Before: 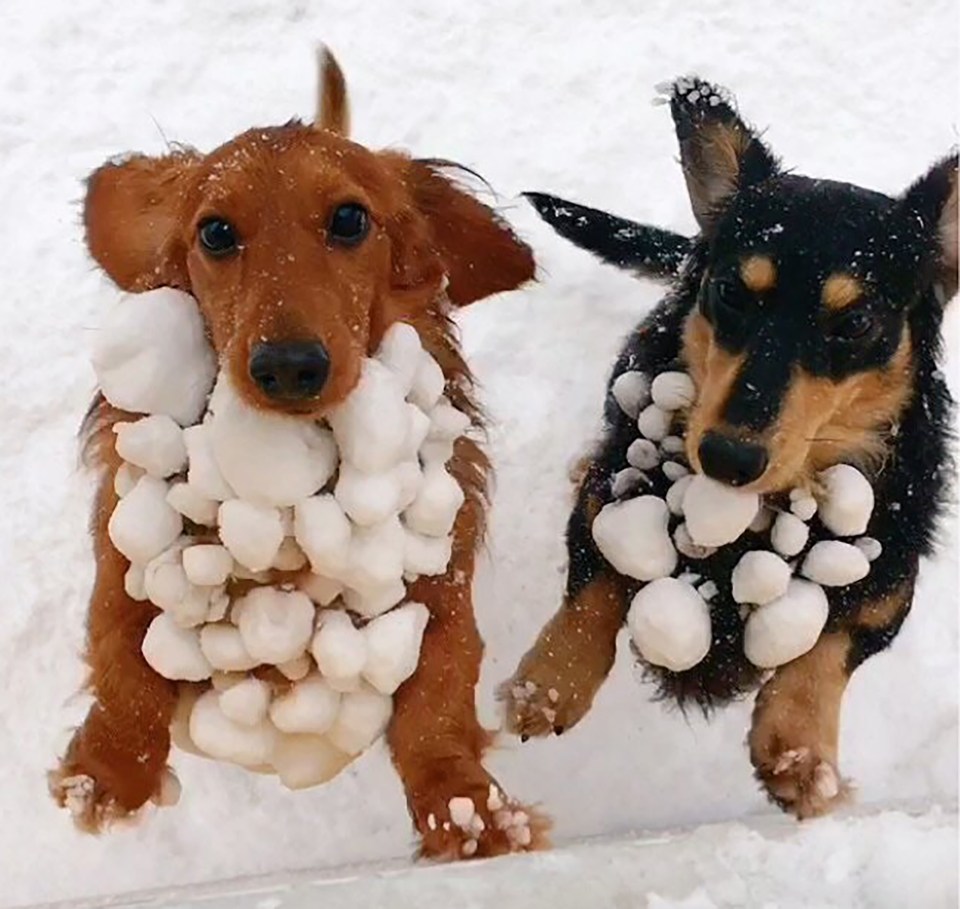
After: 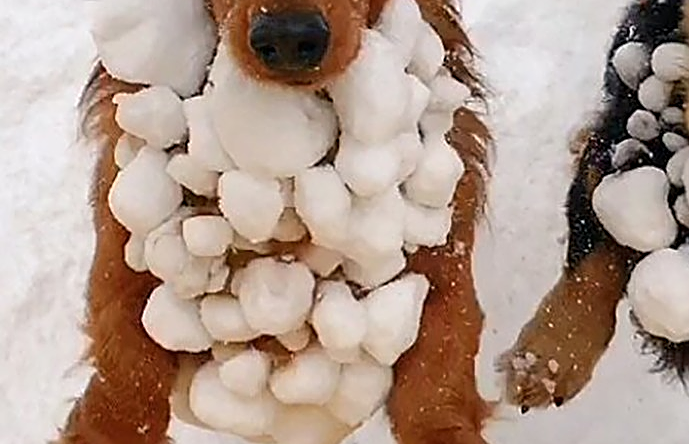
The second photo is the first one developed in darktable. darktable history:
crop: top 36.228%, right 28.146%, bottom 14.914%
contrast equalizer: y [[0.502, 0.505, 0.512, 0.529, 0.564, 0.588], [0.5 ×6], [0.502, 0.505, 0.512, 0.529, 0.564, 0.588], [0, 0.001, 0.001, 0.004, 0.008, 0.011], [0, 0.001, 0.001, 0.004, 0.008, 0.011]]
sharpen: on, module defaults
